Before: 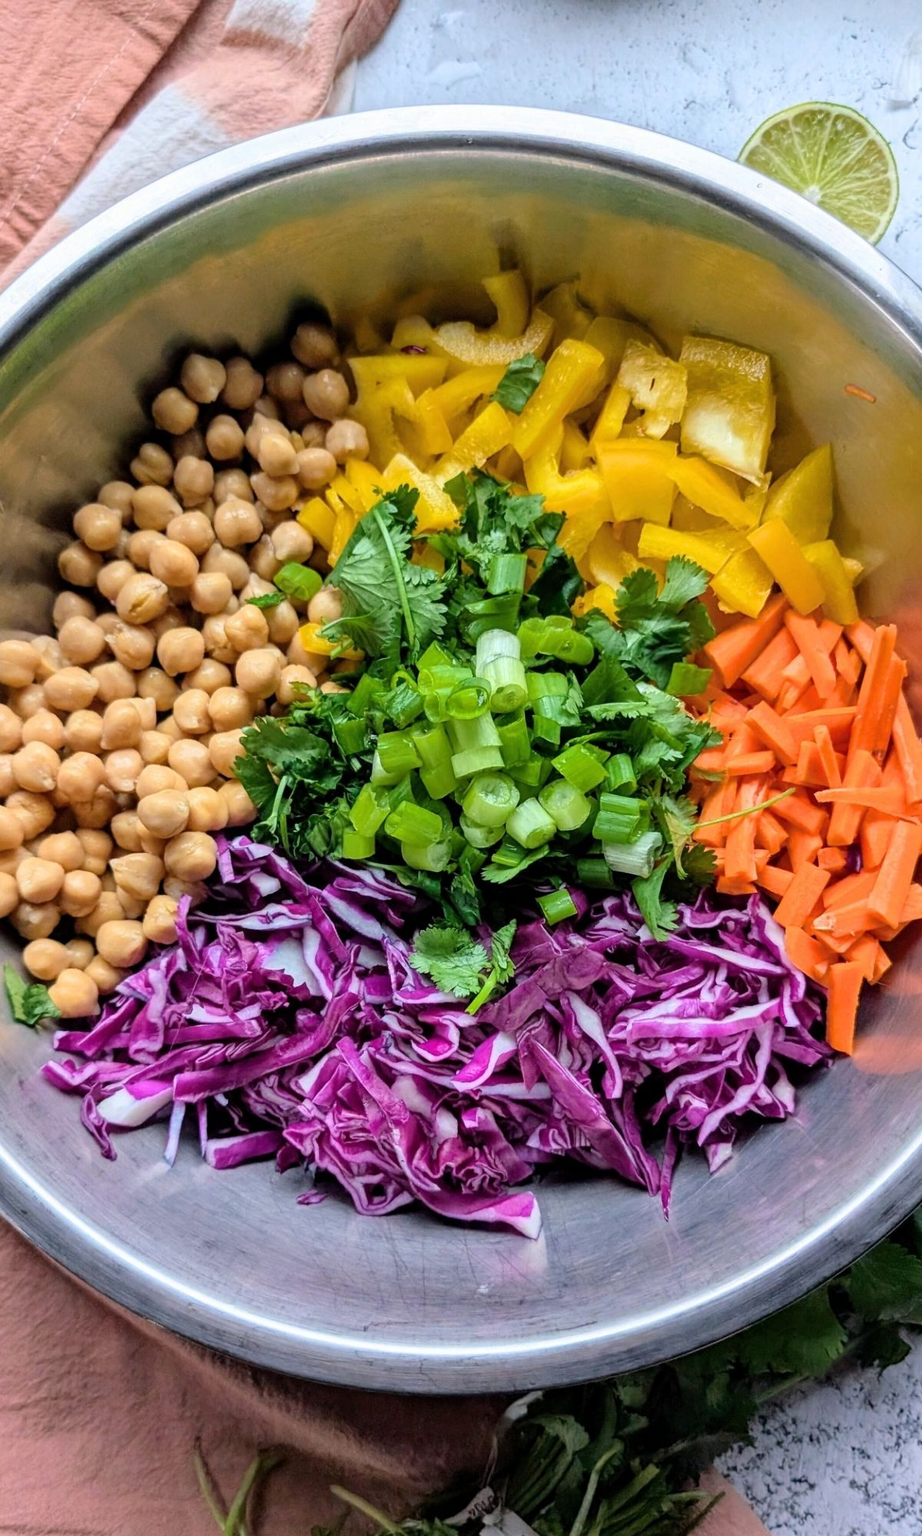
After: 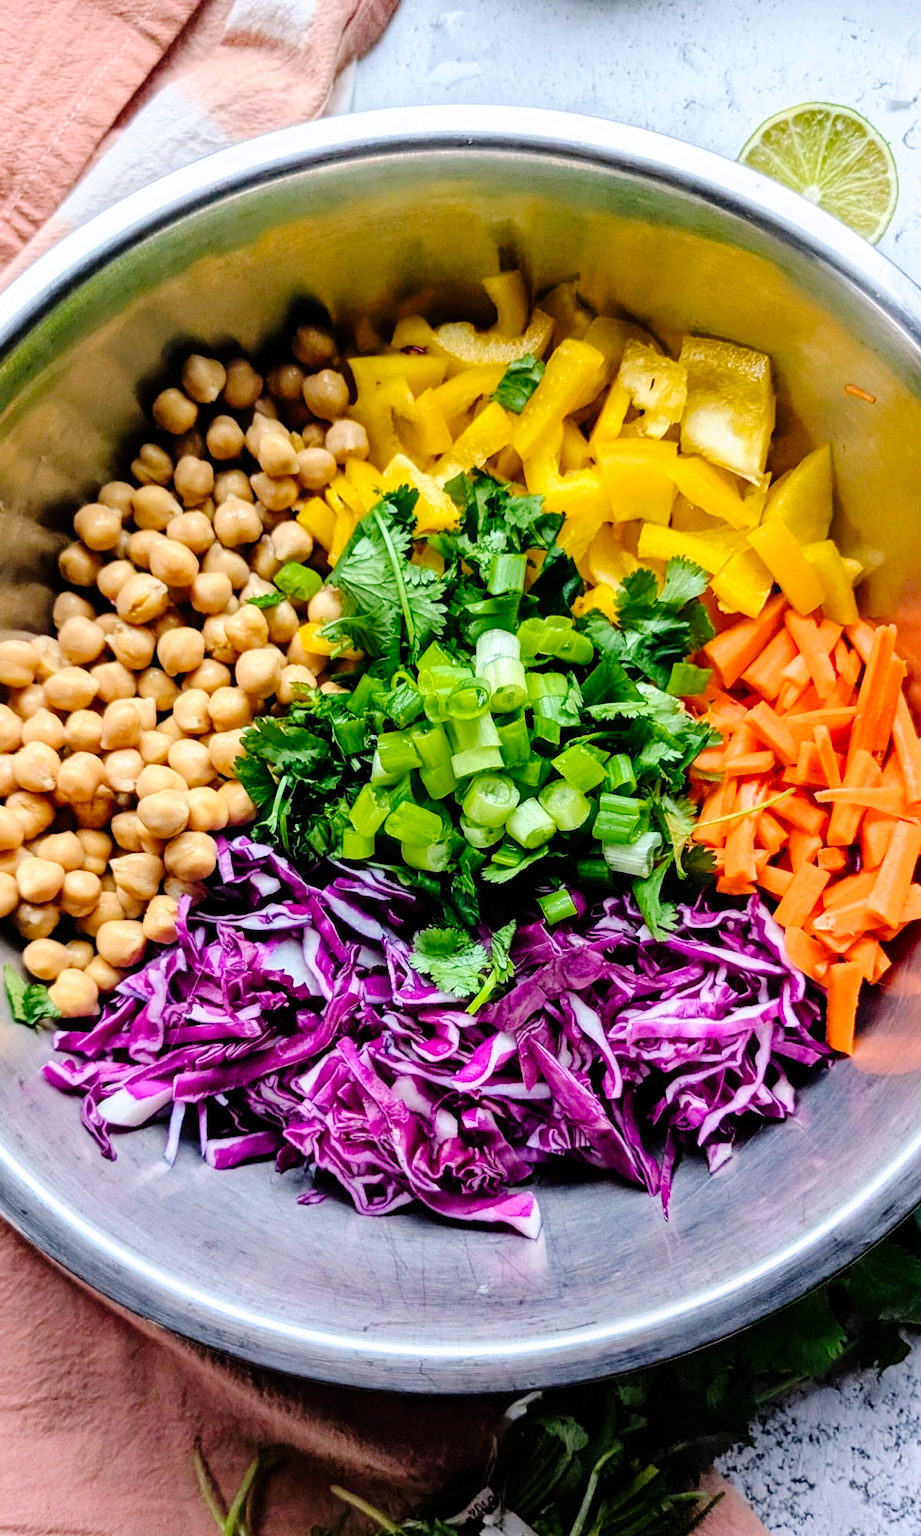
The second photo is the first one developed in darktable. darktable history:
tone curve: curves: ch0 [(0, 0) (0.003, 0.003) (0.011, 0.005) (0.025, 0.008) (0.044, 0.012) (0.069, 0.02) (0.1, 0.031) (0.136, 0.047) (0.177, 0.088) (0.224, 0.141) (0.277, 0.222) (0.335, 0.32) (0.399, 0.422) (0.468, 0.523) (0.543, 0.621) (0.623, 0.715) (0.709, 0.796) (0.801, 0.88) (0.898, 0.962) (1, 1)], preserve colors none
